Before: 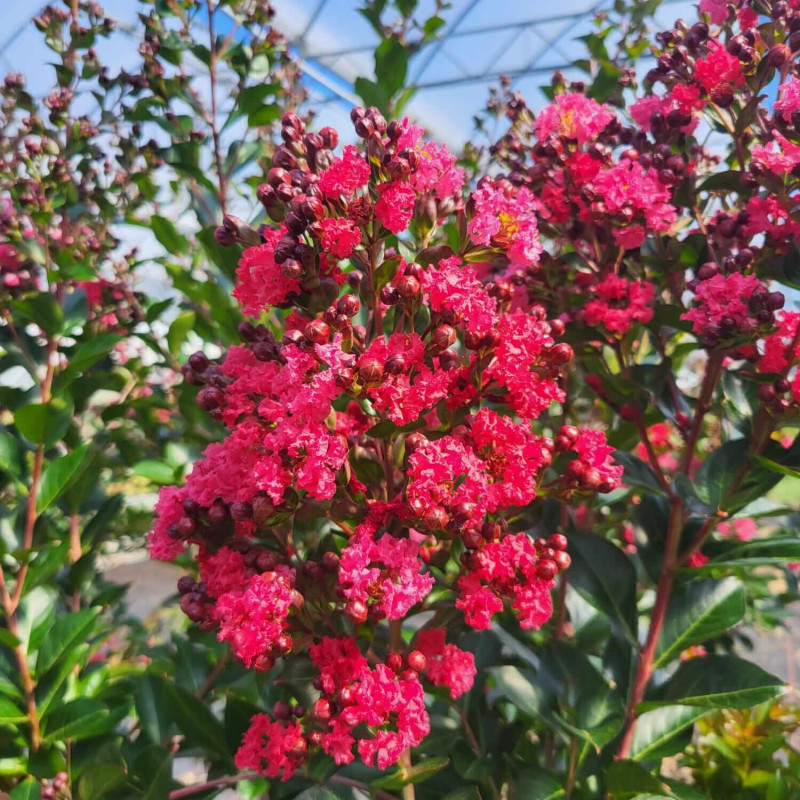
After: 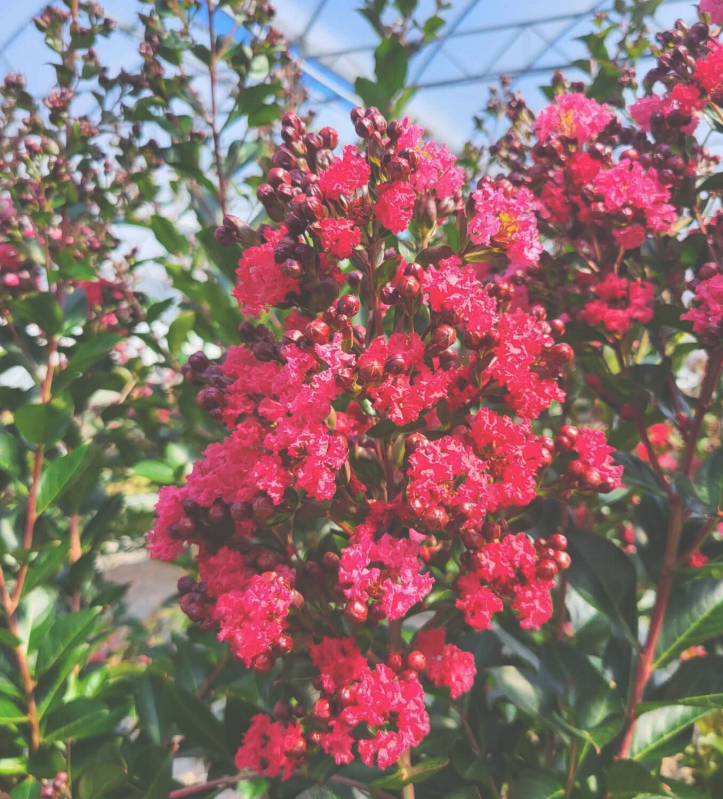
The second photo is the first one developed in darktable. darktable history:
crop: right 9.522%, bottom 0.03%
exposure: black level correction -0.041, exposure 0.059 EV, compensate exposure bias true, compensate highlight preservation false
